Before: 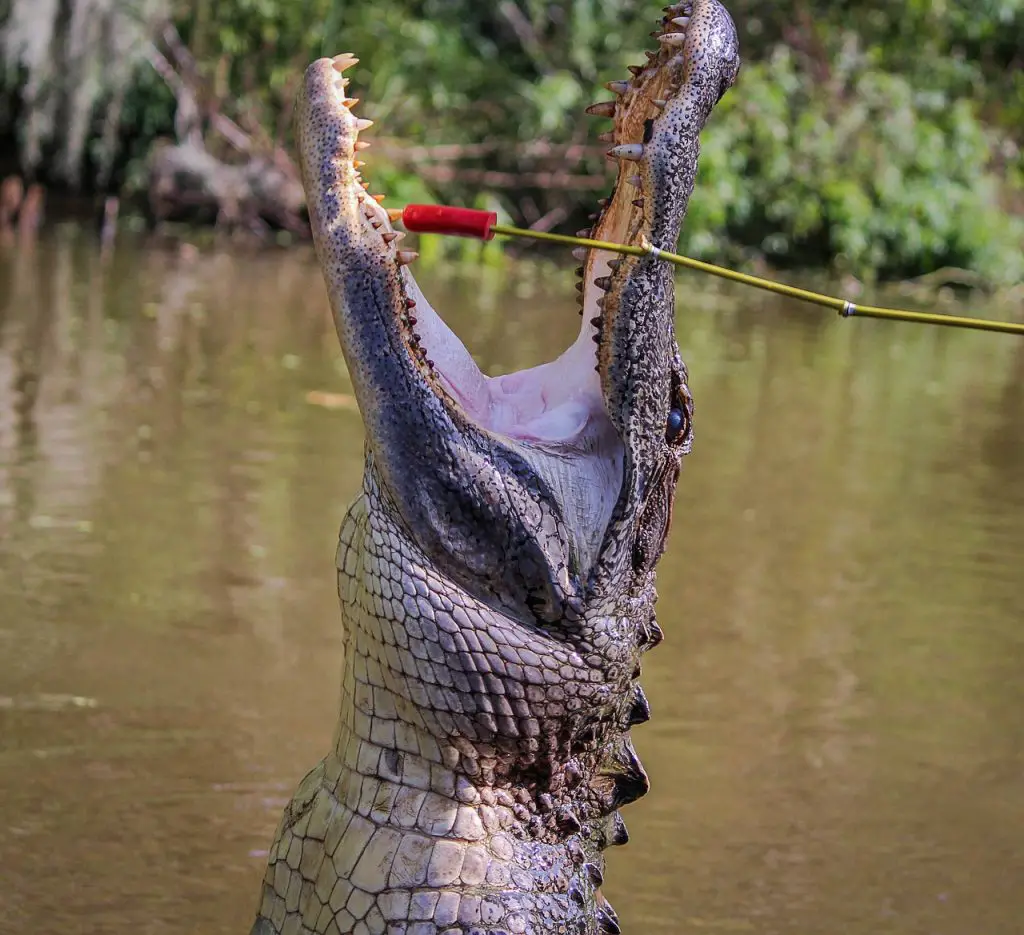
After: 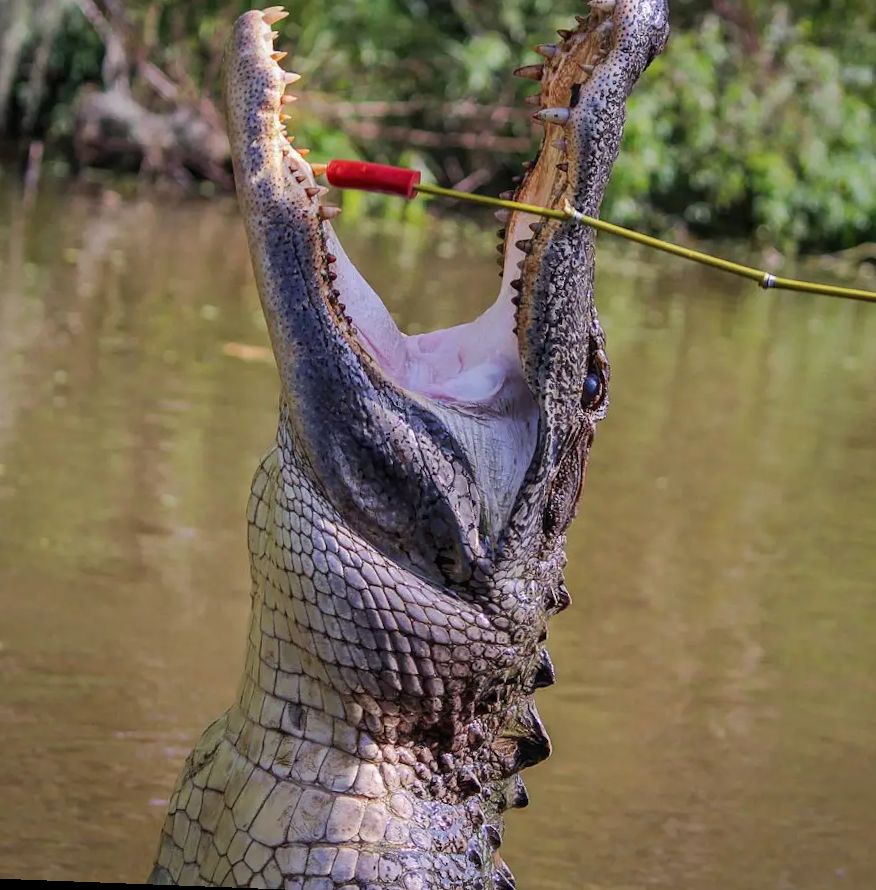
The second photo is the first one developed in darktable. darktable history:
rotate and perspective: rotation 2.17°, automatic cropping off
crop: left 9.807%, top 6.259%, right 7.334%, bottom 2.177%
